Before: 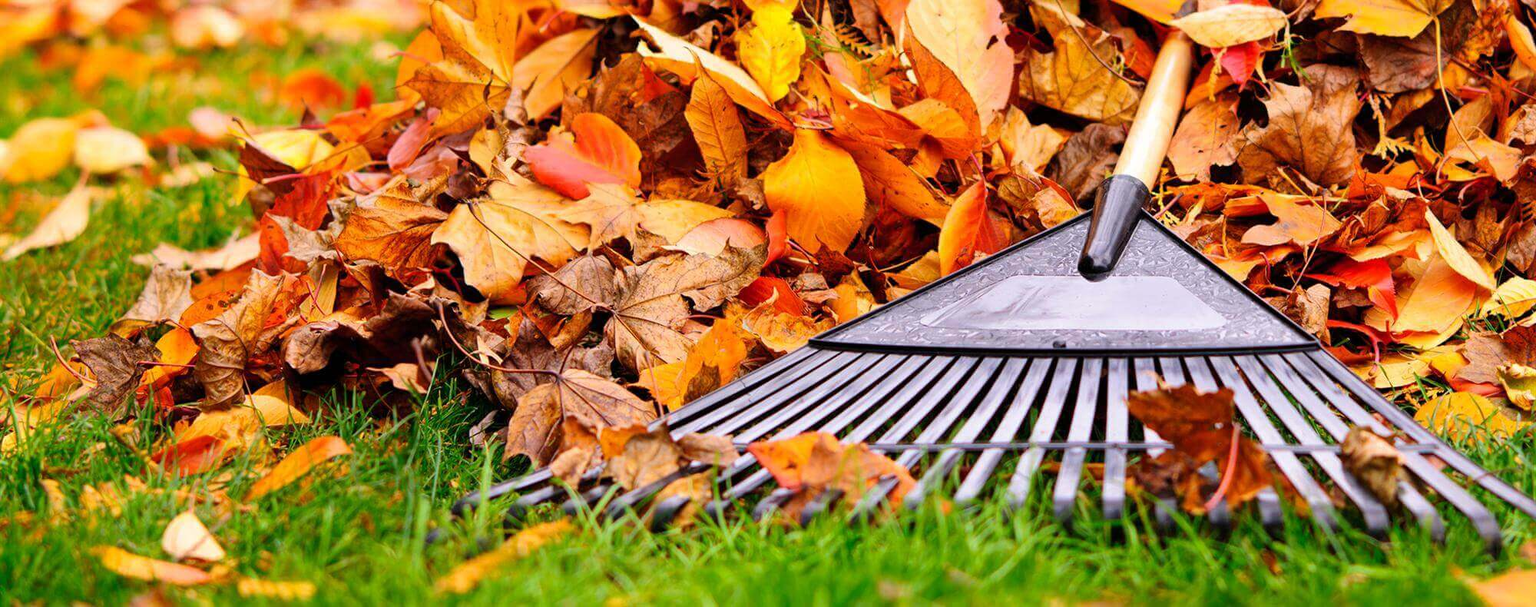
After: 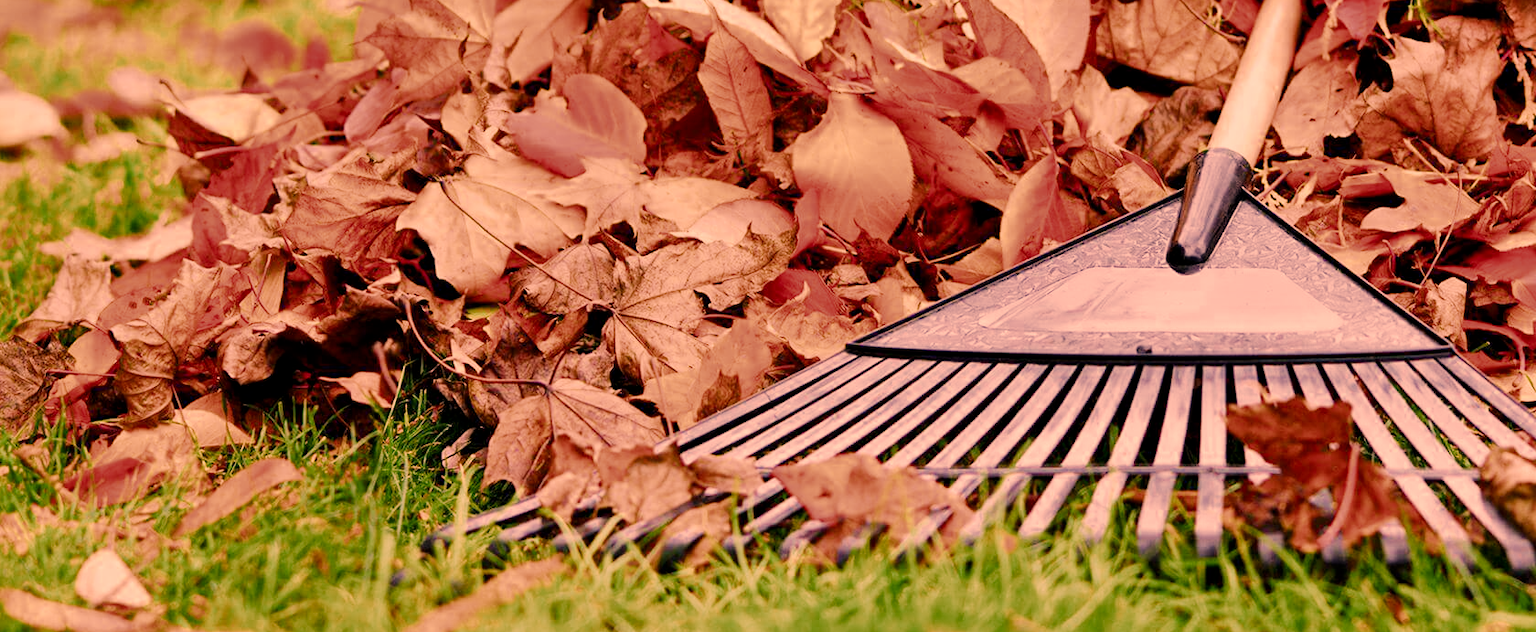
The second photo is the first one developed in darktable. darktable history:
exposure: black level correction 0, exposure 1.2 EV, compensate highlight preservation false
color correction: highlights a* 39.74, highlights b* 39.69, saturation 0.691
crop: left 6.433%, top 8.404%, right 9.535%, bottom 3.978%
shadows and highlights: soften with gaussian
contrast brightness saturation: brightness -0.215, saturation 0.082
filmic rgb: black relative exposure -7.43 EV, white relative exposure 4.82 EV, hardness 3.4, add noise in highlights 0.002, preserve chrominance max RGB, color science v3 (2019), use custom middle-gray values true, contrast in highlights soft
color balance rgb: highlights gain › luminance 0.902%, highlights gain › chroma 0.452%, highlights gain › hue 42.03°, linear chroma grading › global chroma 8.921%, perceptual saturation grading › global saturation 0.208%
